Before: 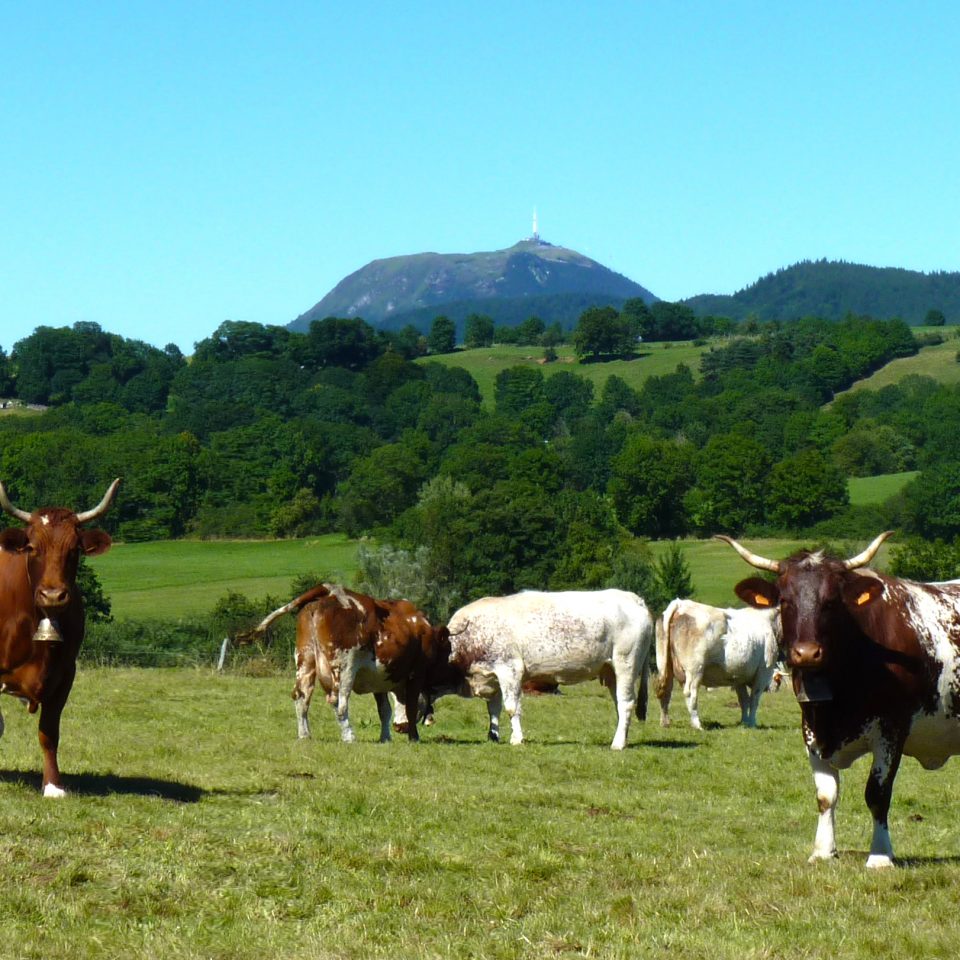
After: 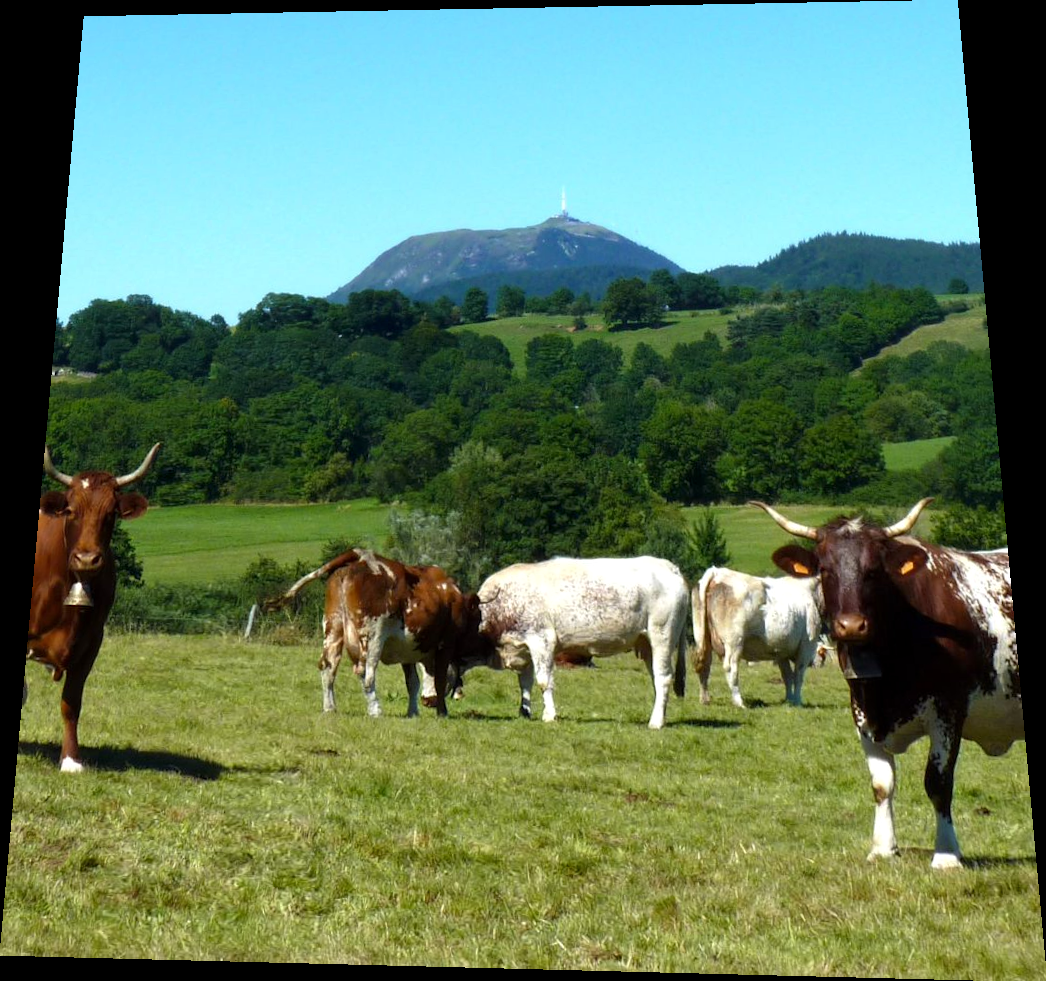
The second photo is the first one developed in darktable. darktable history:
rotate and perspective: rotation 0.128°, lens shift (vertical) -0.181, lens shift (horizontal) -0.044, shear 0.001, automatic cropping off
local contrast: highlights 100%, shadows 100%, detail 120%, midtone range 0.2
